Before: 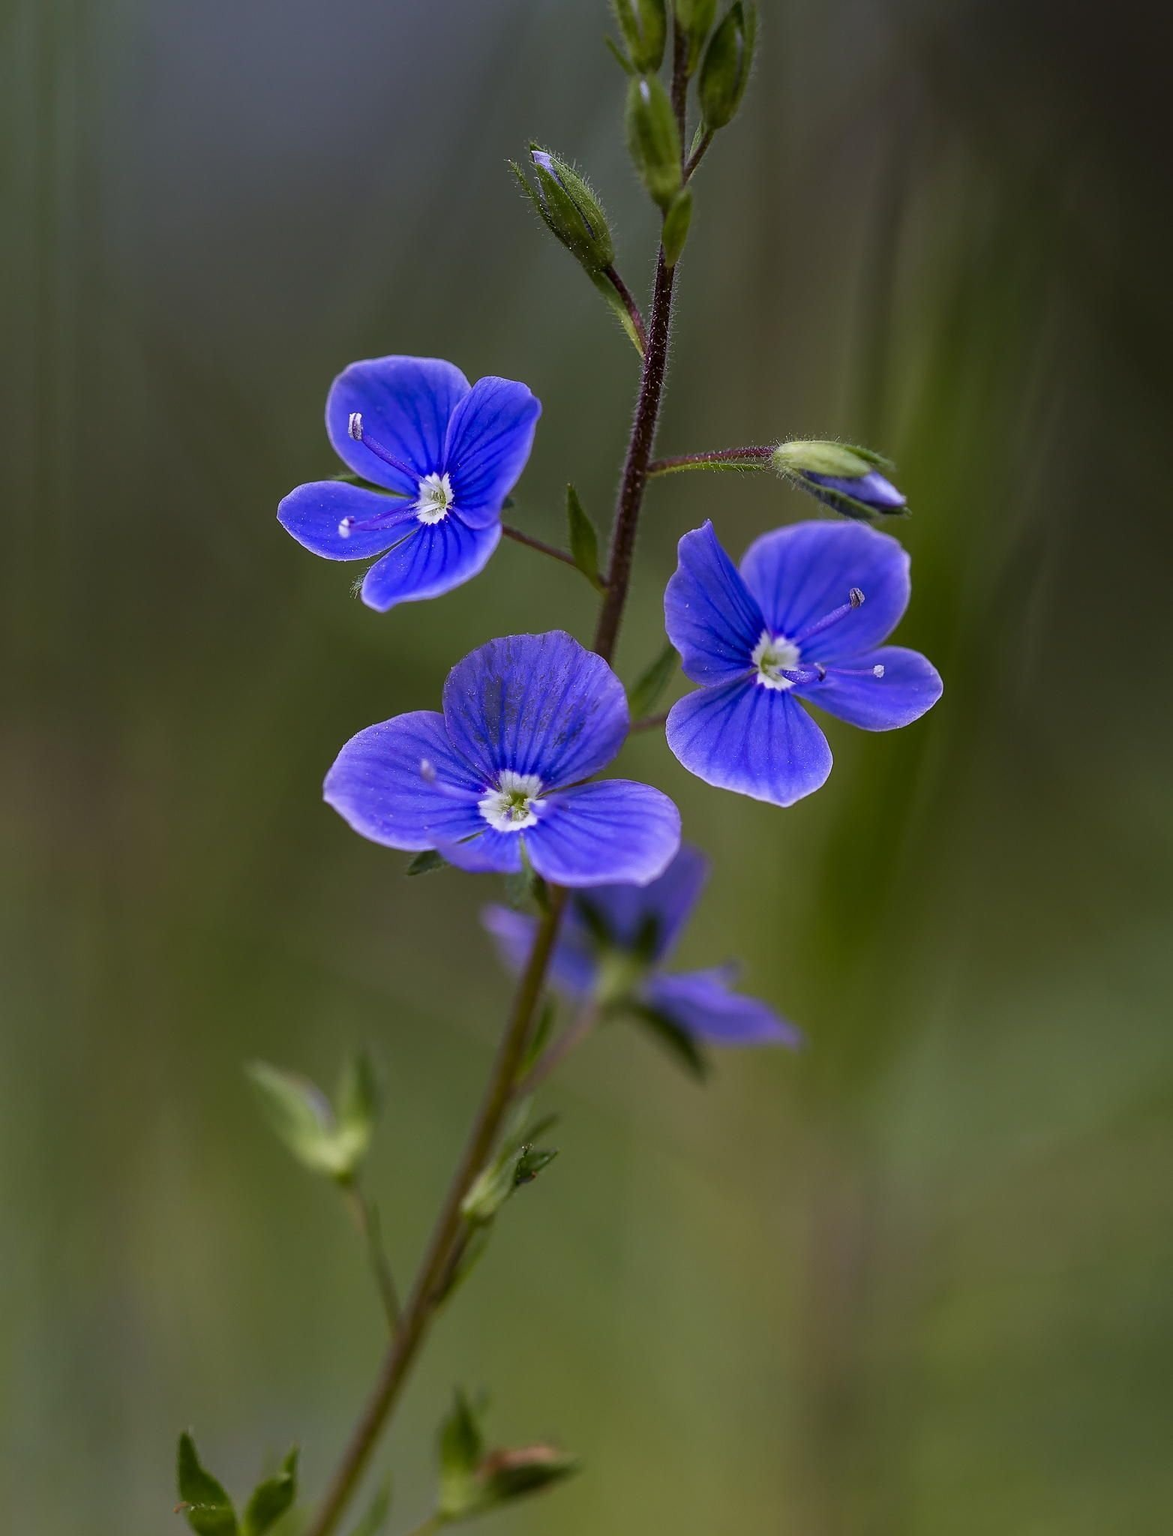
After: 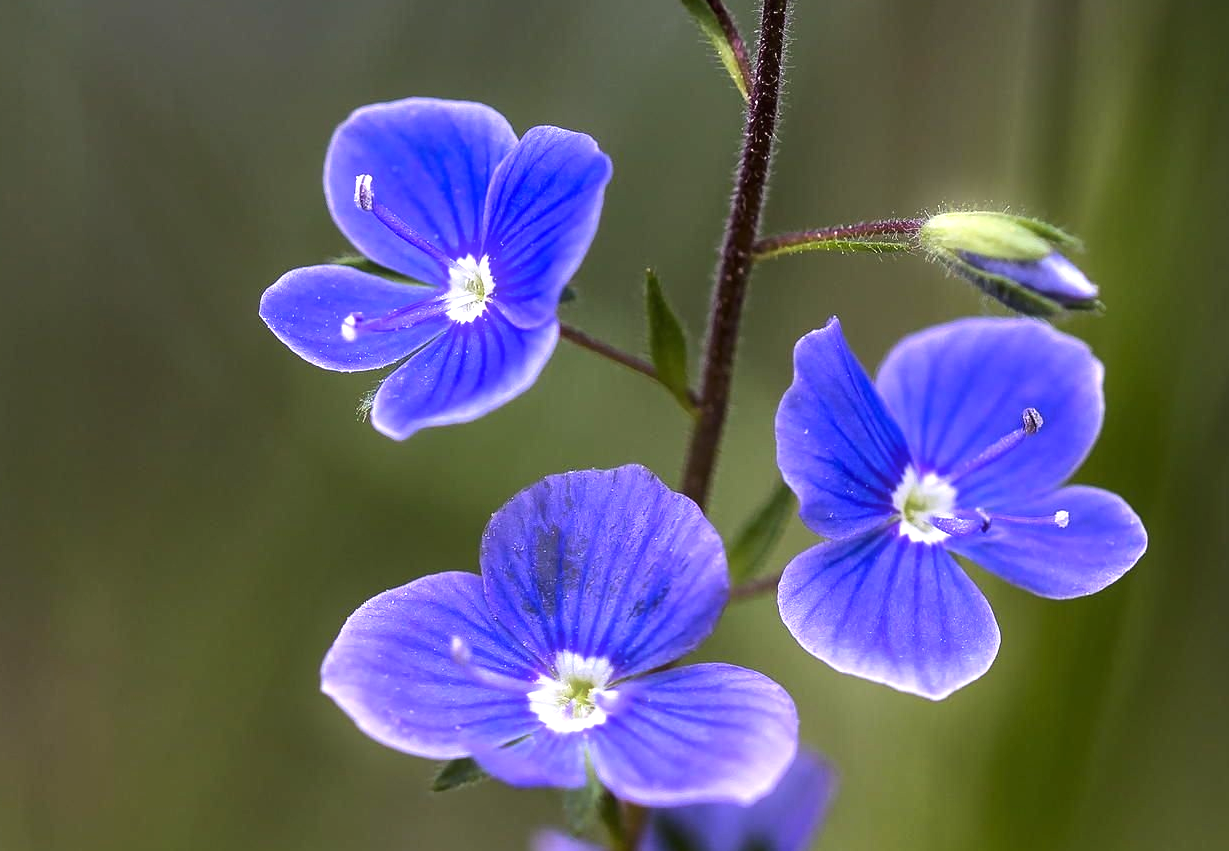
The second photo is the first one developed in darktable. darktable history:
bloom: size 5%, threshold 95%, strength 15%
crop: left 7.036%, top 18.398%, right 14.379%, bottom 40.043%
tone equalizer: -8 EV -0.417 EV, -7 EV -0.389 EV, -6 EV -0.333 EV, -5 EV -0.222 EV, -3 EV 0.222 EV, -2 EV 0.333 EV, -1 EV 0.389 EV, +0 EV 0.417 EV, edges refinement/feathering 500, mask exposure compensation -1.57 EV, preserve details no
exposure: black level correction 0, exposure 0.7 EV, compensate exposure bias true, compensate highlight preservation false
